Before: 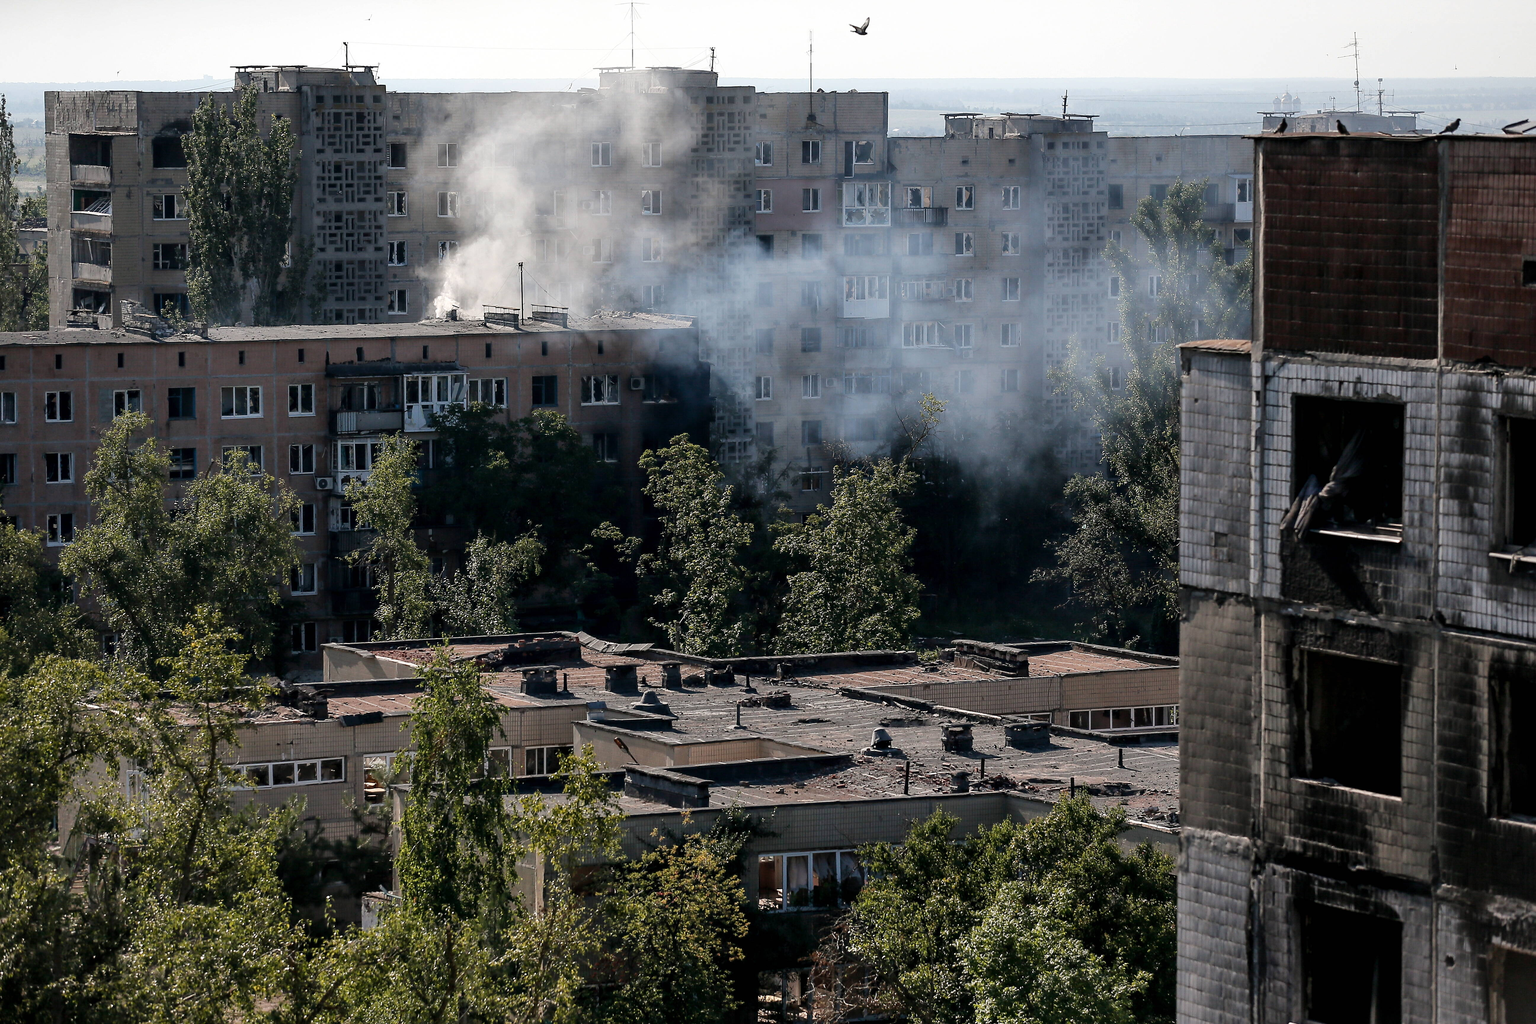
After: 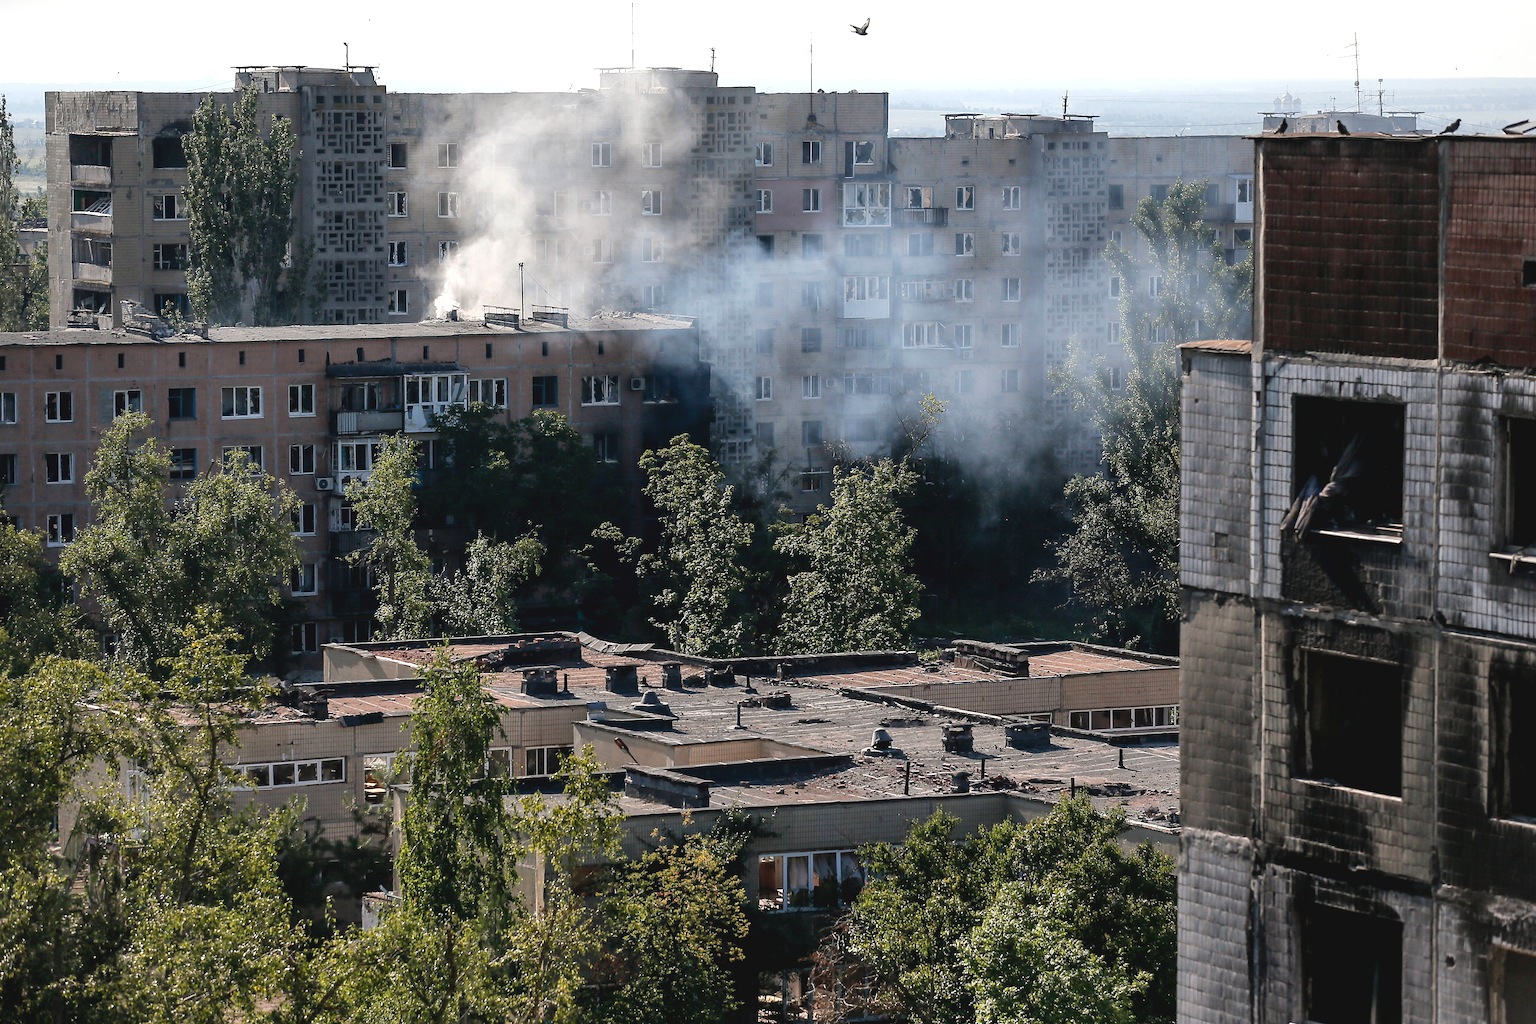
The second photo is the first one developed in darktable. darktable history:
exposure: black level correction 0.001, exposure 0.5 EV, compensate exposure bias true, compensate highlight preservation false
contrast brightness saturation: contrast -0.11
